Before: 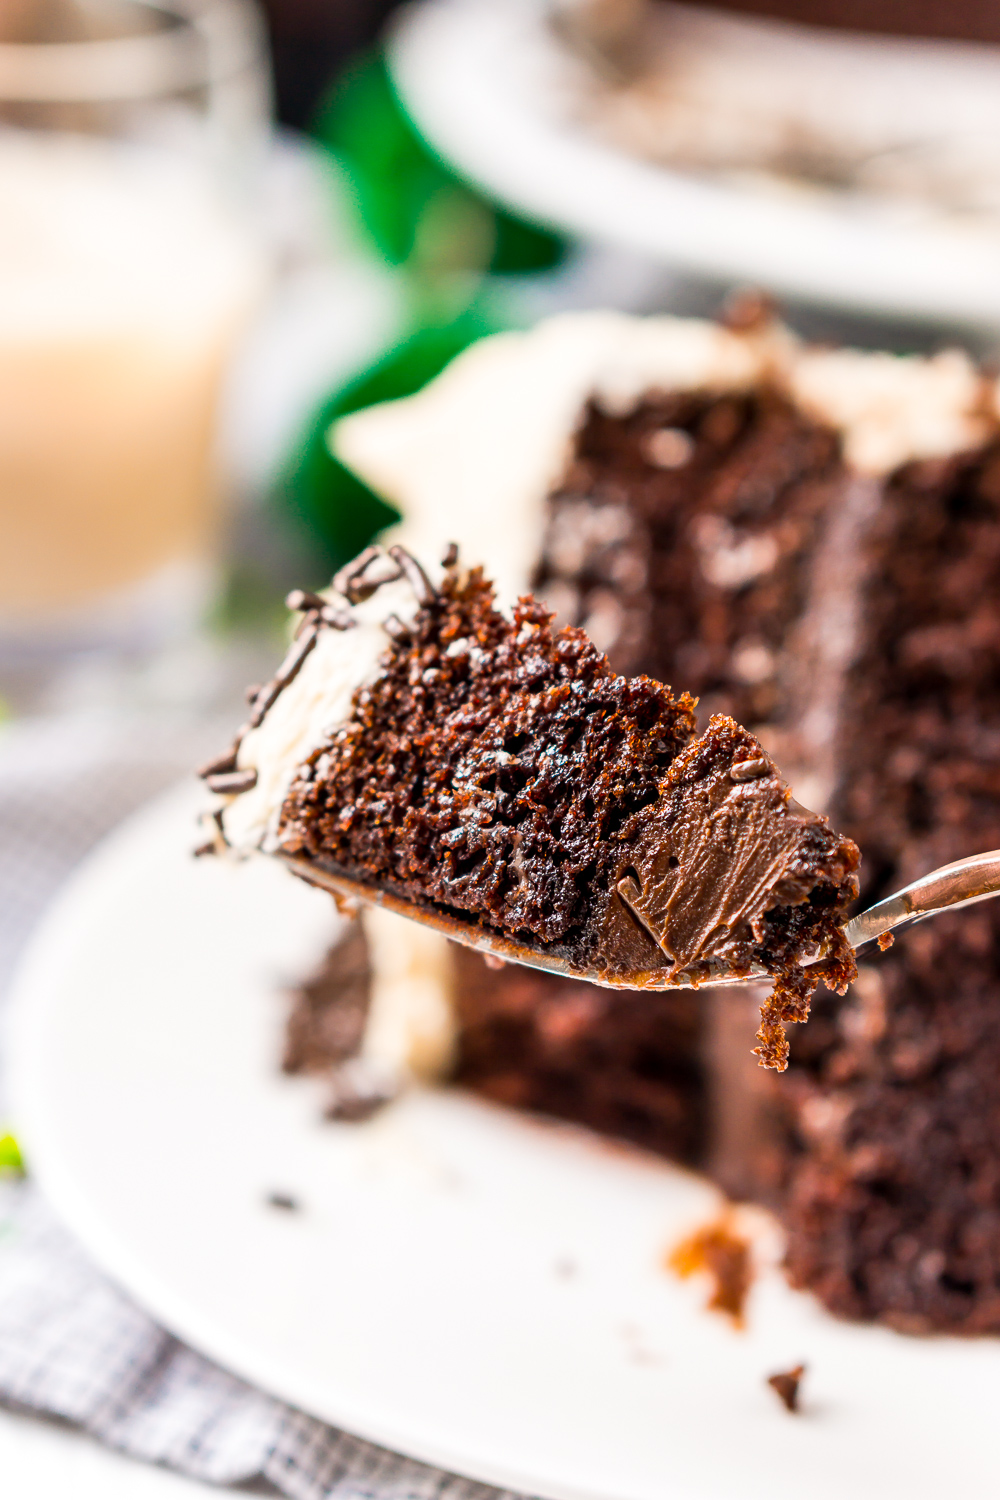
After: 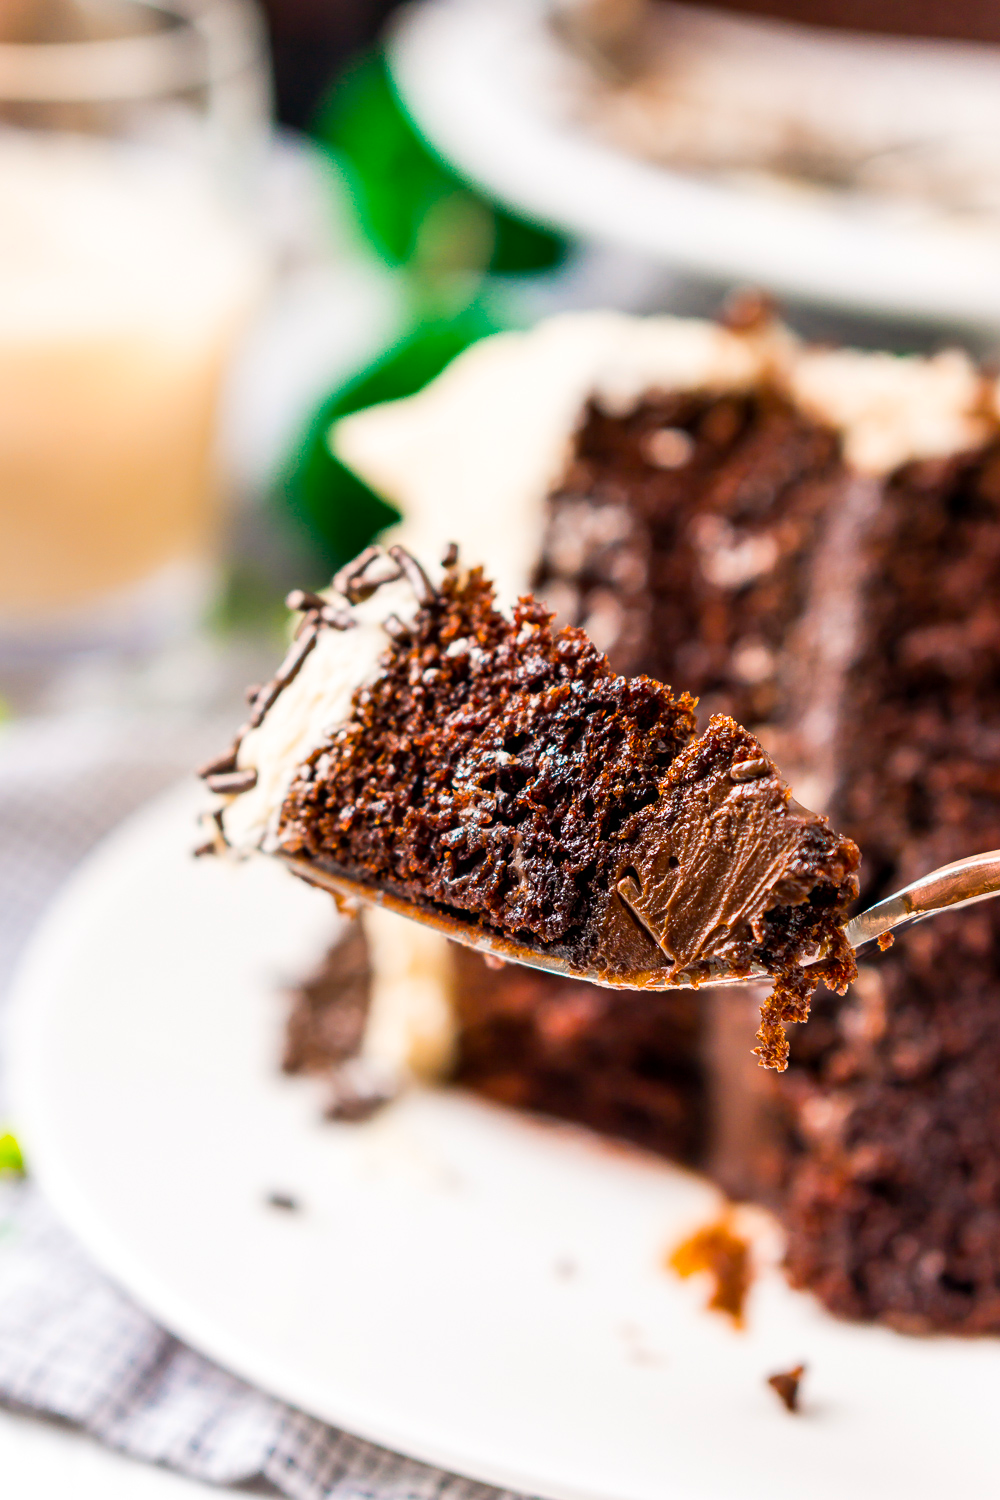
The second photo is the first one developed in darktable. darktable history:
color balance rgb: perceptual saturation grading › global saturation 19.425%
